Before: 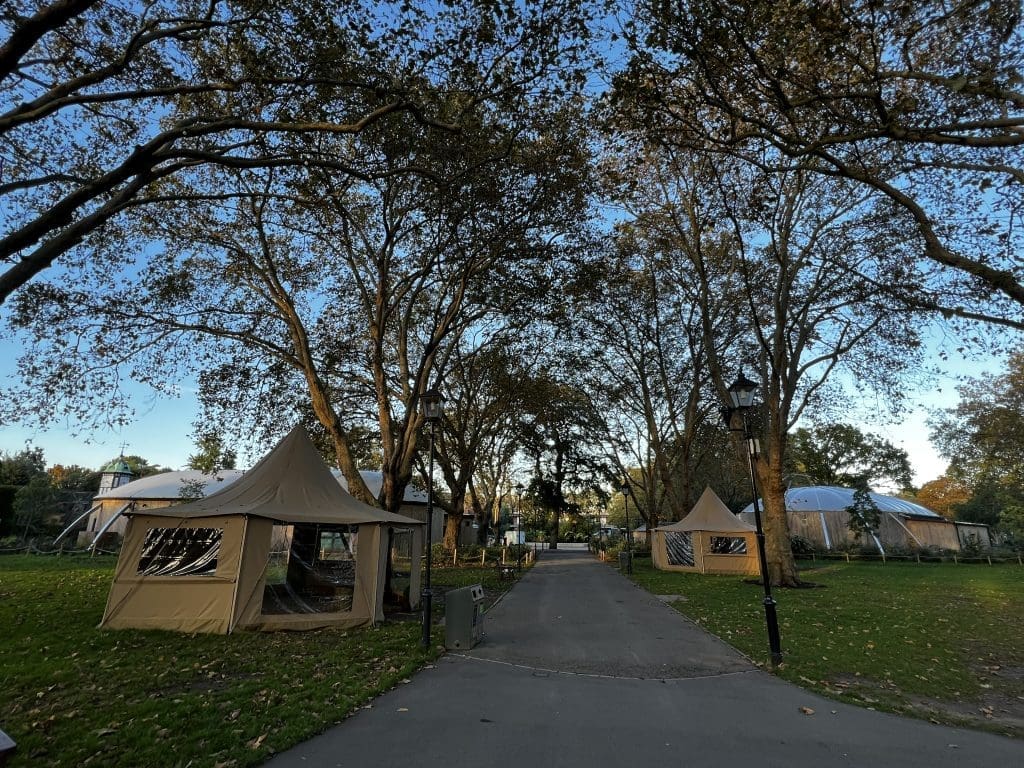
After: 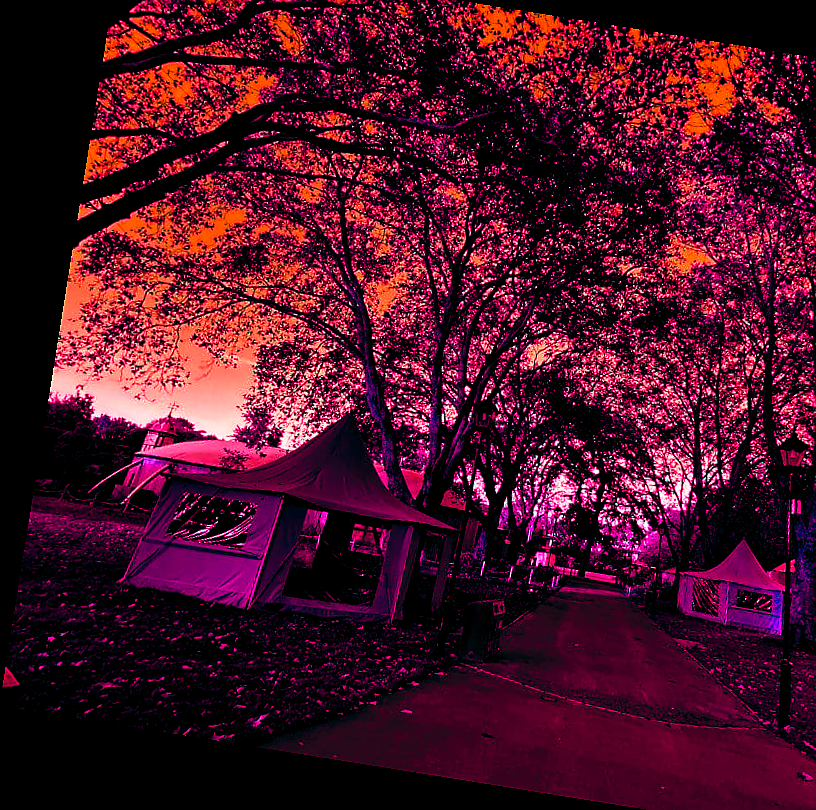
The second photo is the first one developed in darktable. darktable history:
white balance: emerald 1
color balance rgb: shadows lift › luminance -18.76%, shadows lift › chroma 35.44%, power › luminance -3.76%, power › hue 142.17°, highlights gain › chroma 7.5%, highlights gain › hue 184.75°, global offset › luminance -0.52%, global offset › chroma 0.91%, global offset › hue 173.36°, shadows fall-off 300%, white fulcrum 2 EV, highlights fall-off 300%, linear chroma grading › shadows 17.19%, linear chroma grading › highlights 61.12%, linear chroma grading › global chroma 50%, hue shift -150.52°, perceptual brilliance grading › global brilliance 12%, mask middle-gray fulcrum 100%, contrast gray fulcrum 38.43%, contrast 35.15%, saturation formula JzAzBz (2021)
shadows and highlights: low approximation 0.01, soften with gaussian
crop: top 5.803%, right 27.864%, bottom 5.804%
sharpen: radius 0.969, amount 0.604
tone equalizer: on, module defaults
rotate and perspective: rotation 9.12°, automatic cropping off
